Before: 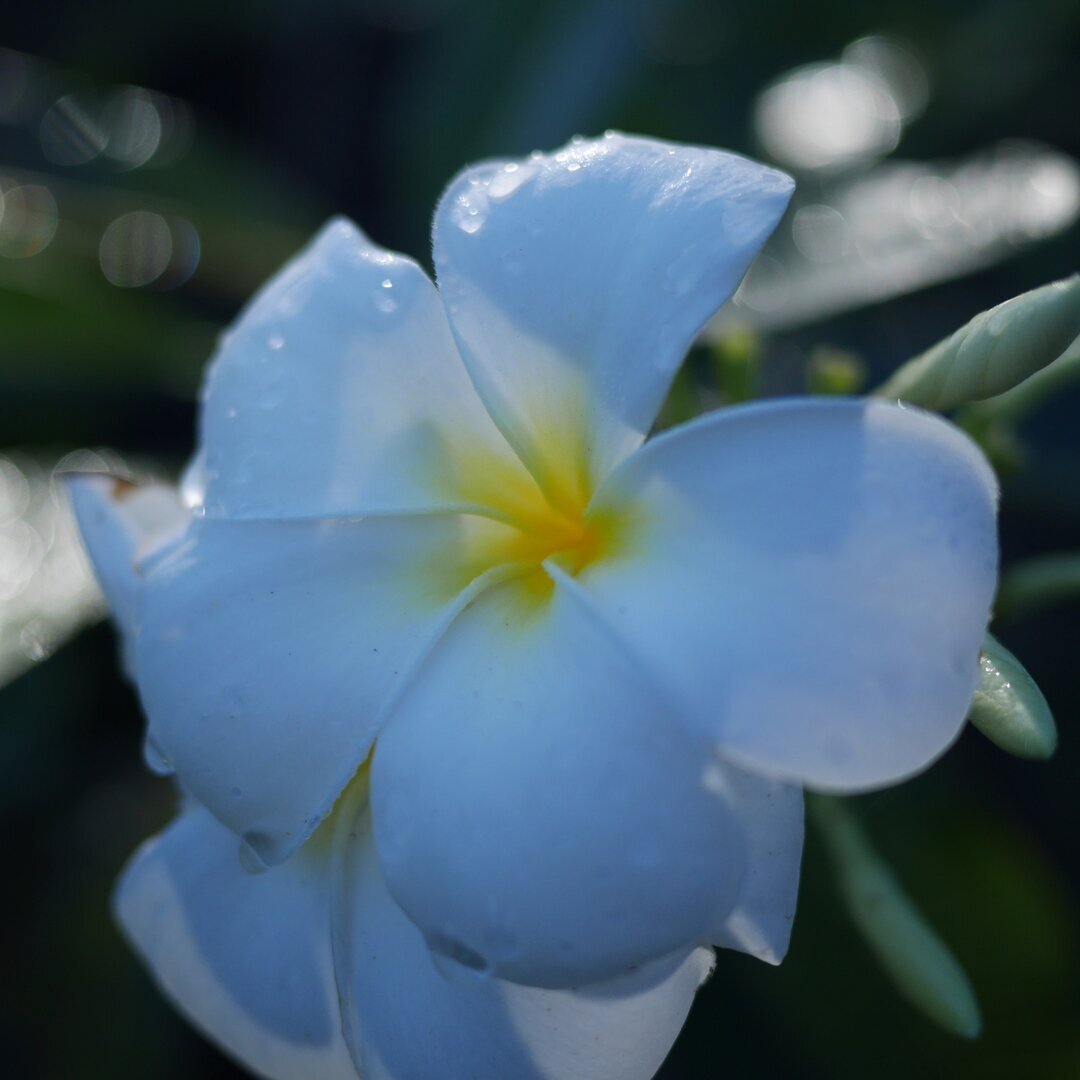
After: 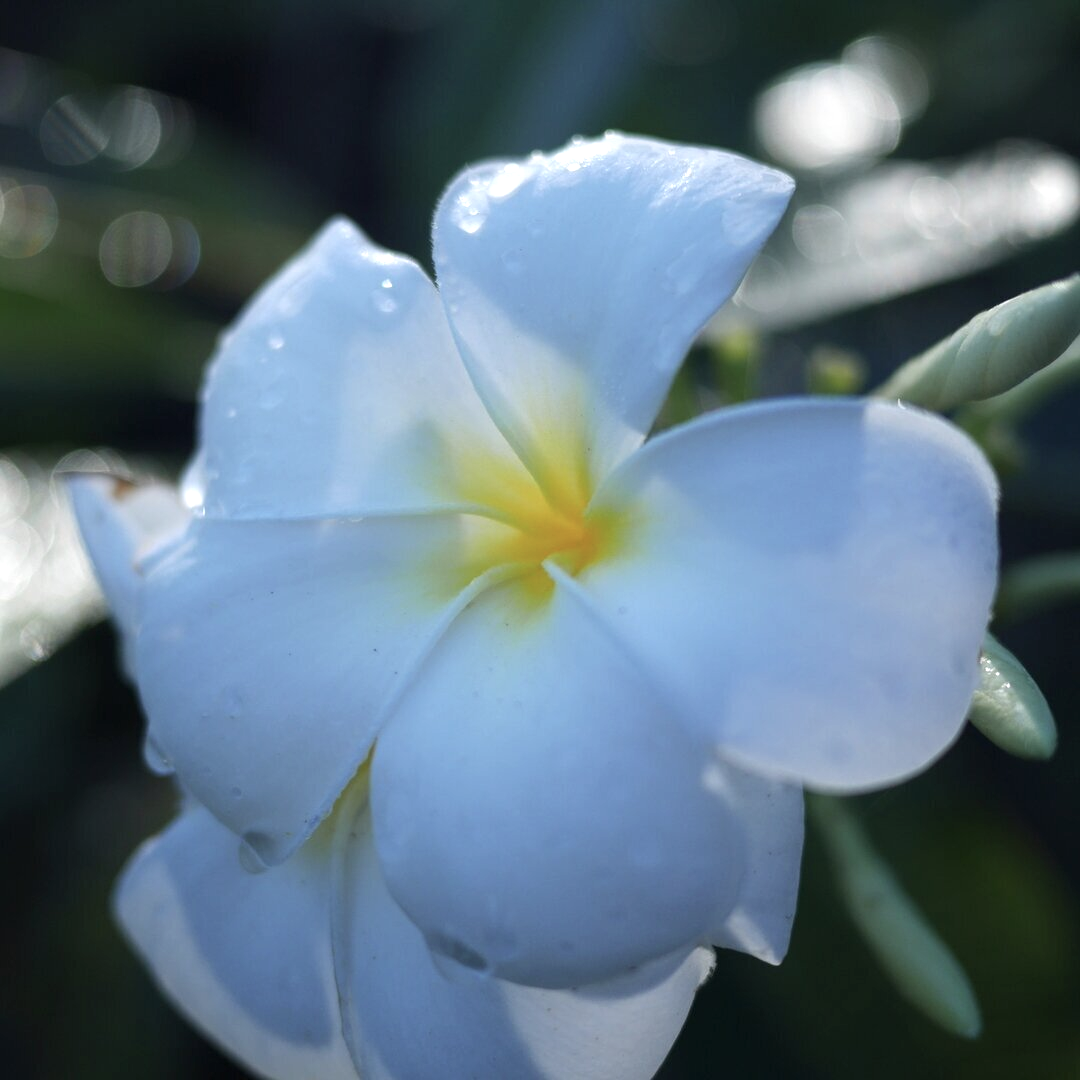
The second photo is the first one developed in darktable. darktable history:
exposure: exposure 0.608 EV, compensate highlight preservation false
color correction: highlights b* -0.009, saturation 0.798
